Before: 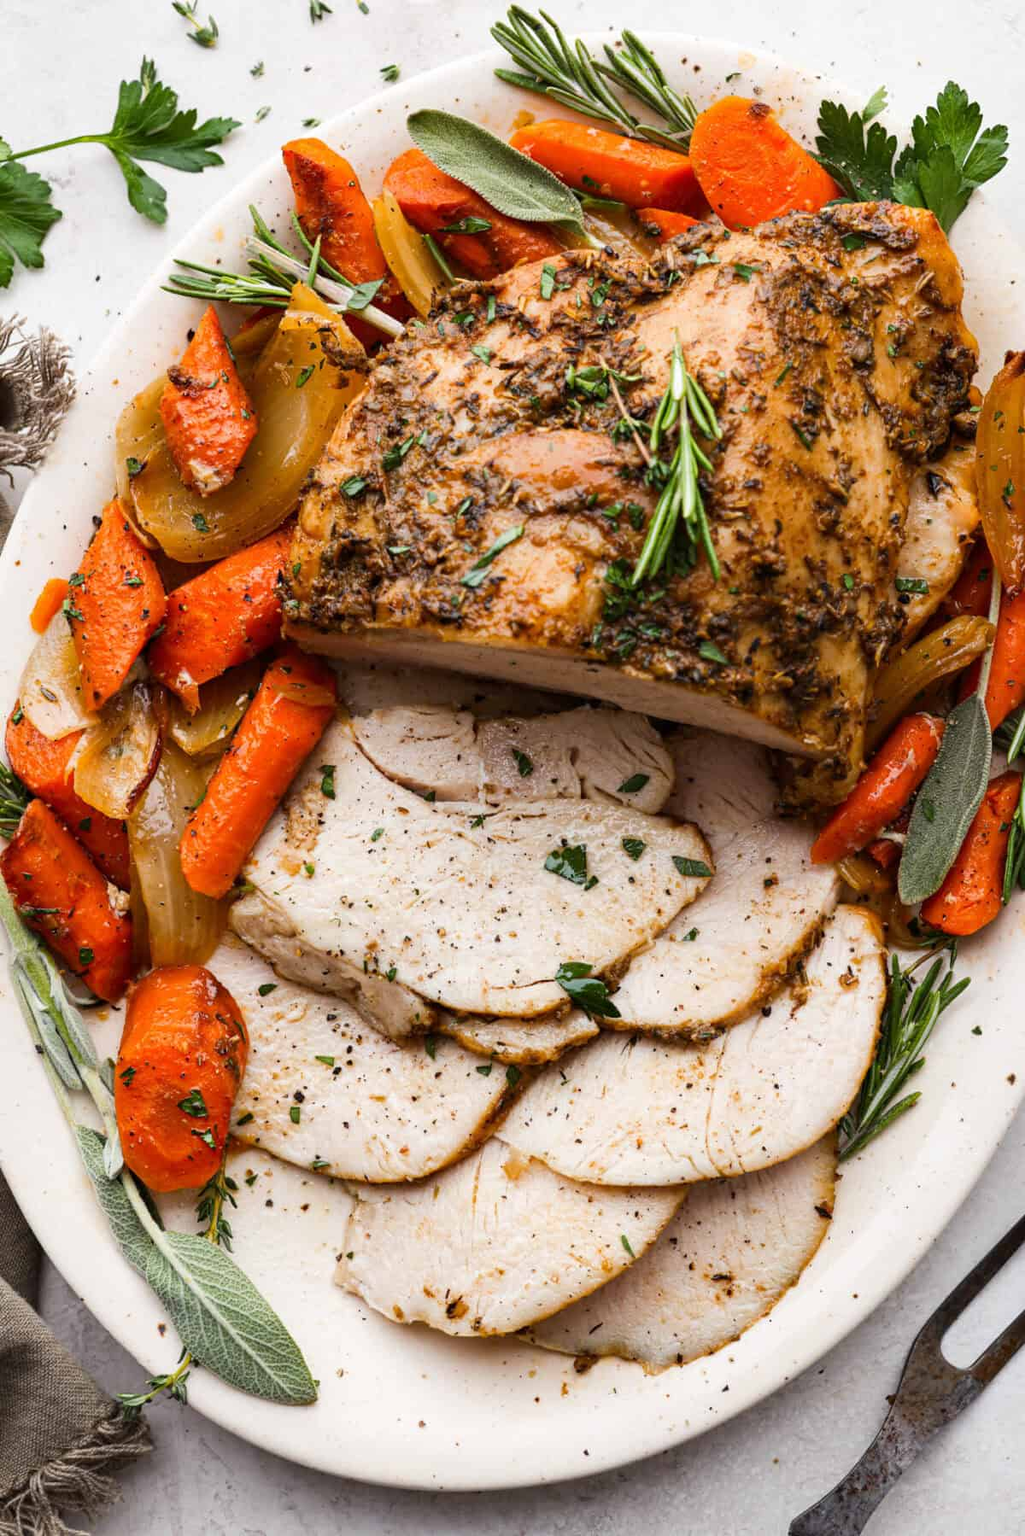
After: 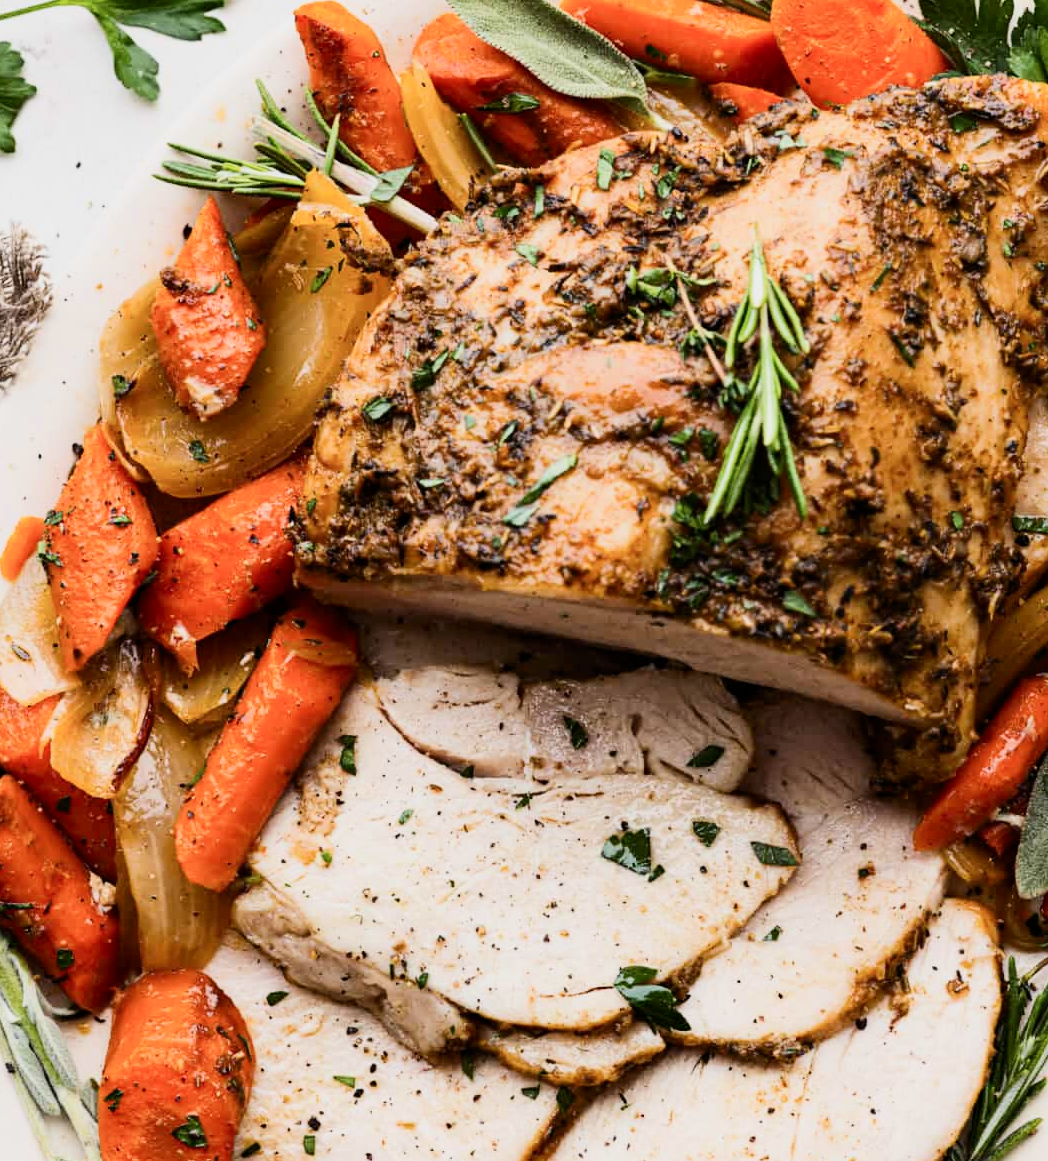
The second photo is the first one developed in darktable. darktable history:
filmic rgb: white relative exposure 3.9 EV, hardness 4.26
crop: left 3.015%, top 8.969%, right 9.647%, bottom 26.457%
exposure: exposure 0.02 EV, compensate highlight preservation false
contrast brightness saturation: contrast 0.24, brightness 0.09
